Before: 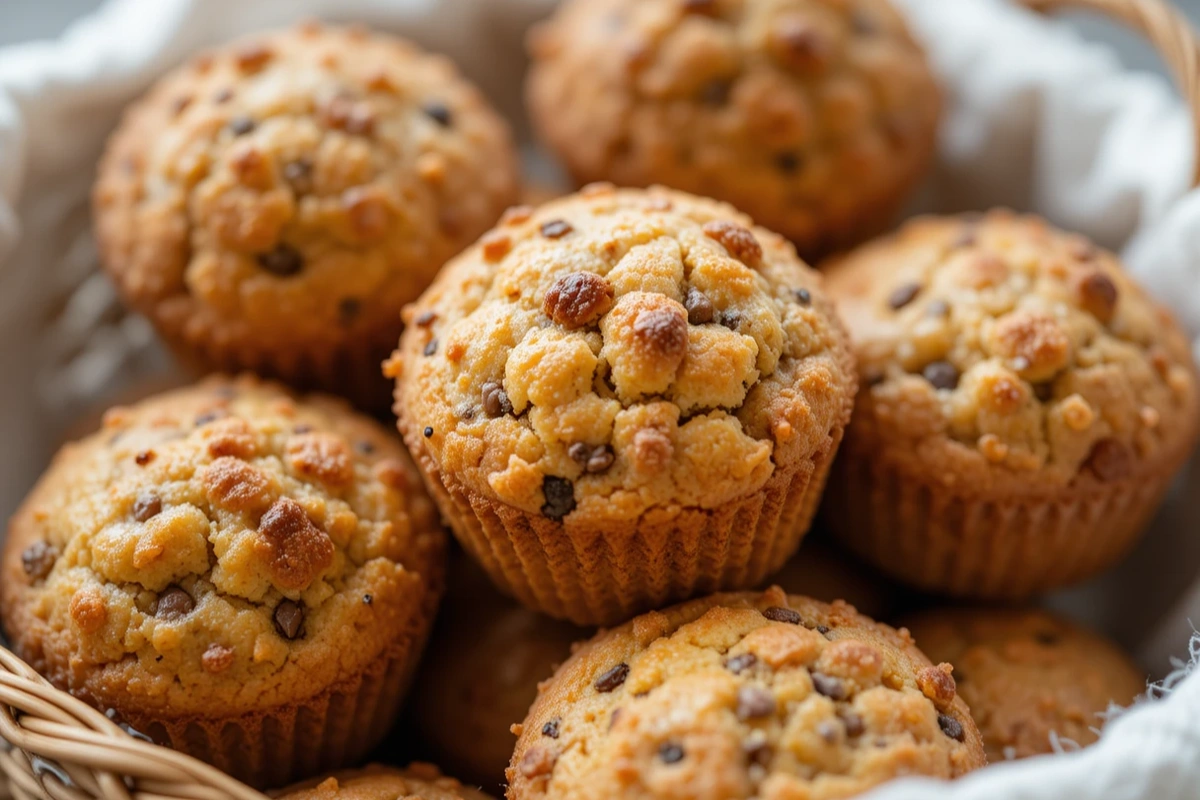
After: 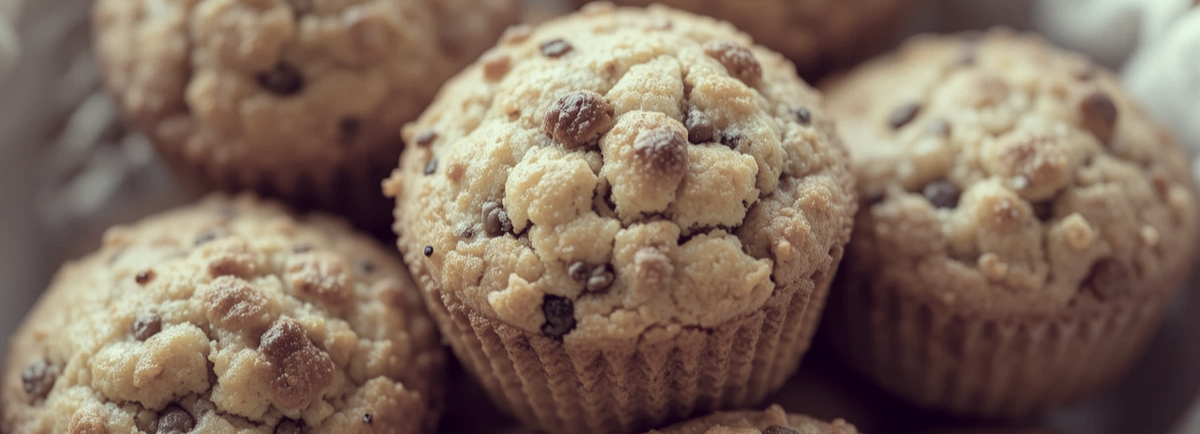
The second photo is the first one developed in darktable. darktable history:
color correction: highlights a* -20.76, highlights b* 20.92, shadows a* 20.03, shadows b* -19.91, saturation 0.39
crop and rotate: top 22.654%, bottom 22.982%
